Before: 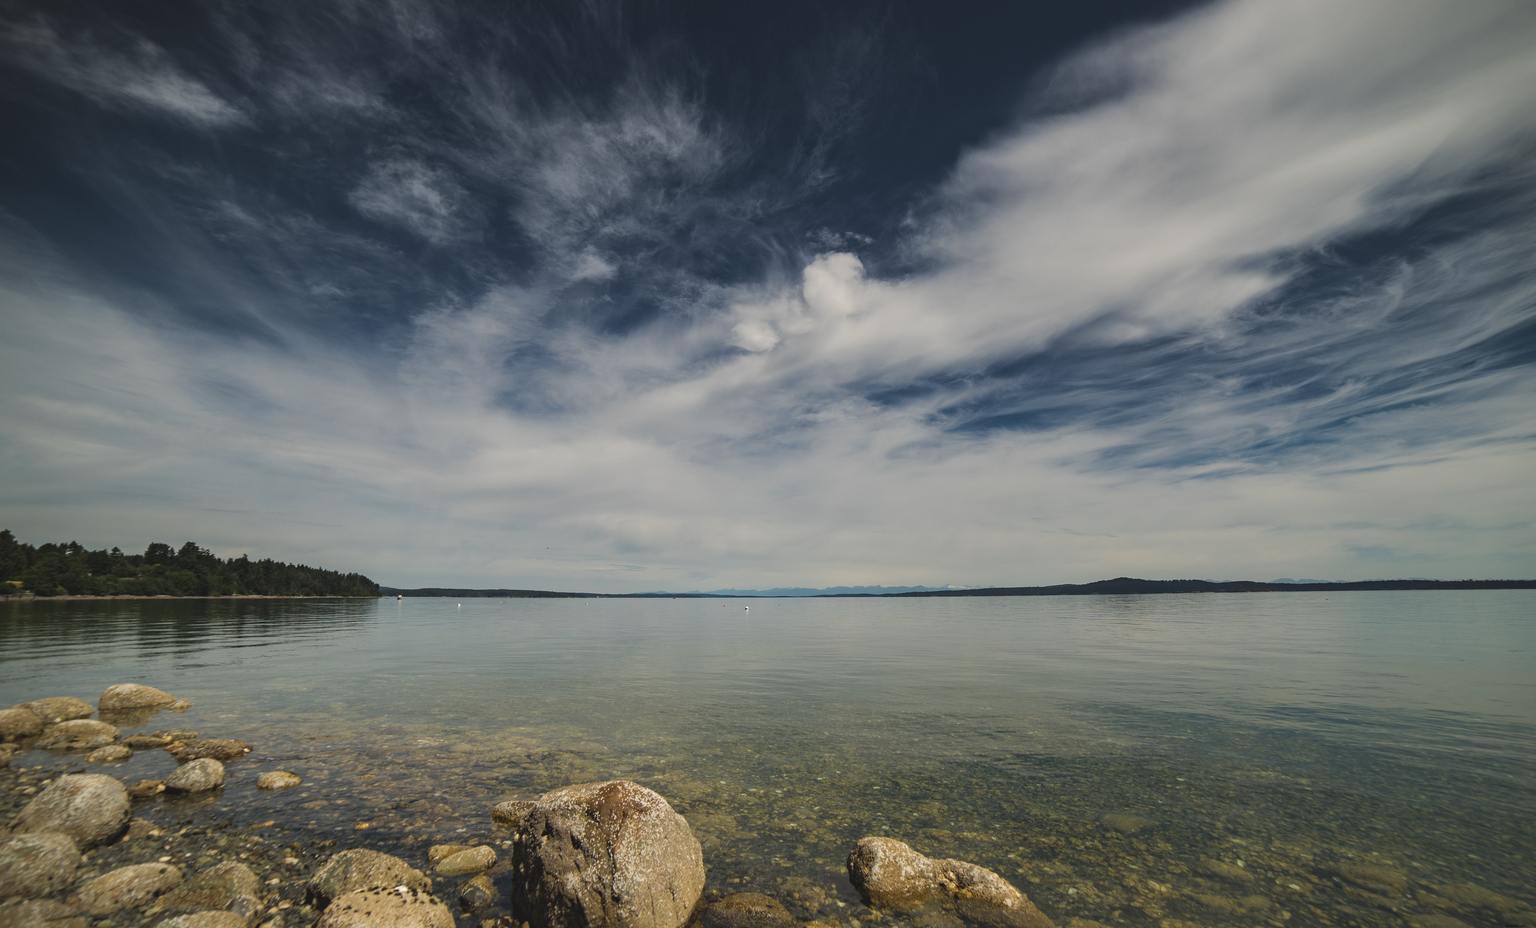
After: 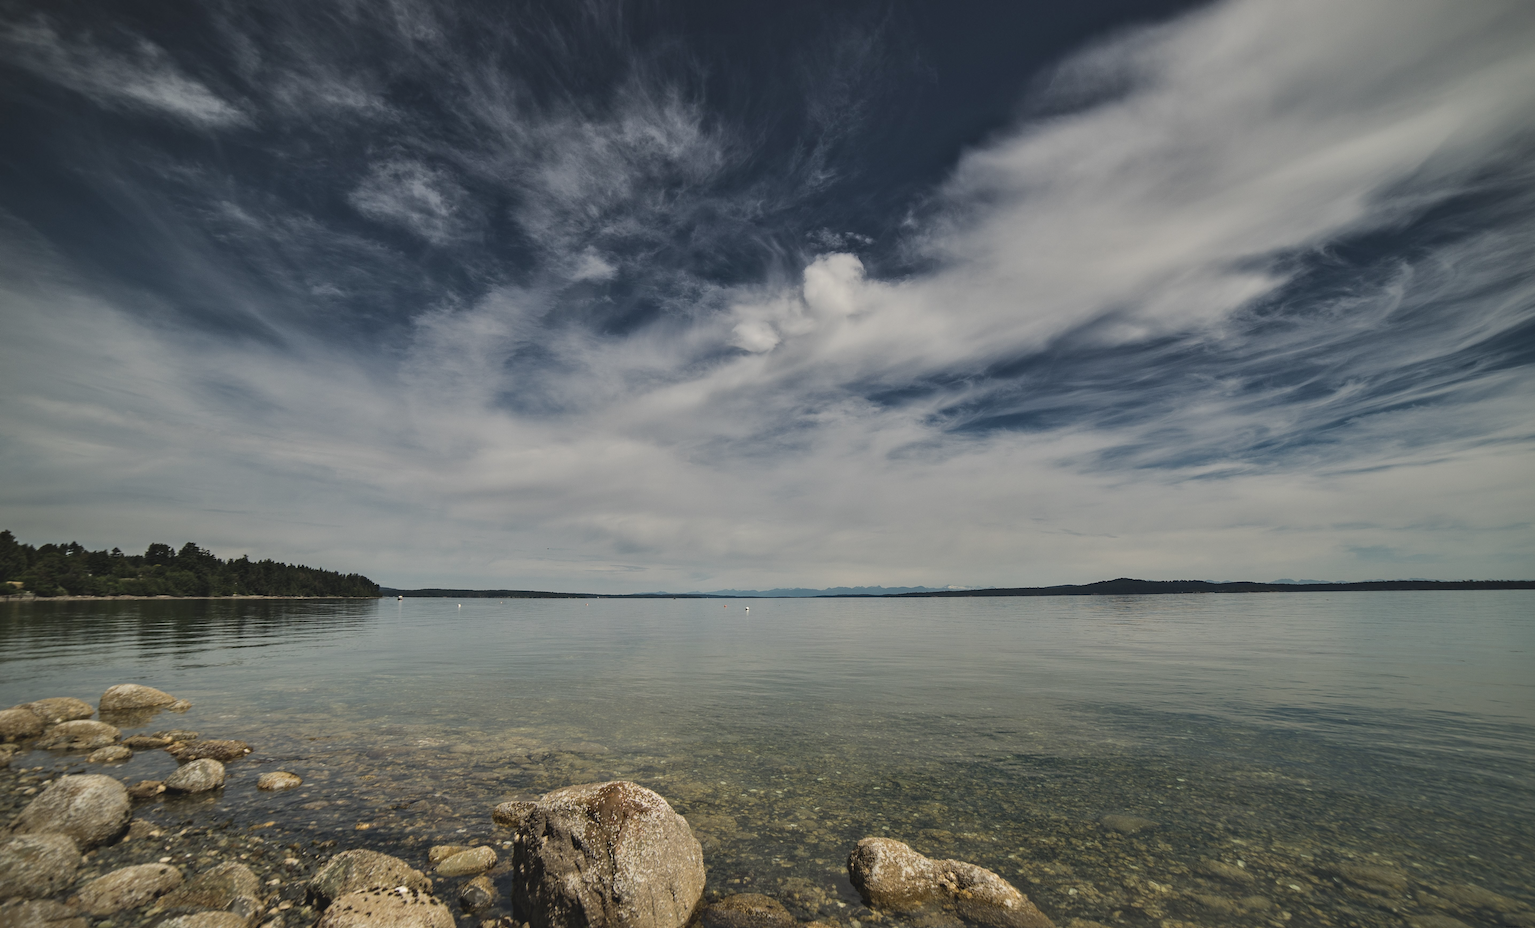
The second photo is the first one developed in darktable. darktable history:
contrast brightness saturation: contrast 0.11, saturation -0.17
shadows and highlights: shadows 43.71, white point adjustment -1.46, soften with gaussian
